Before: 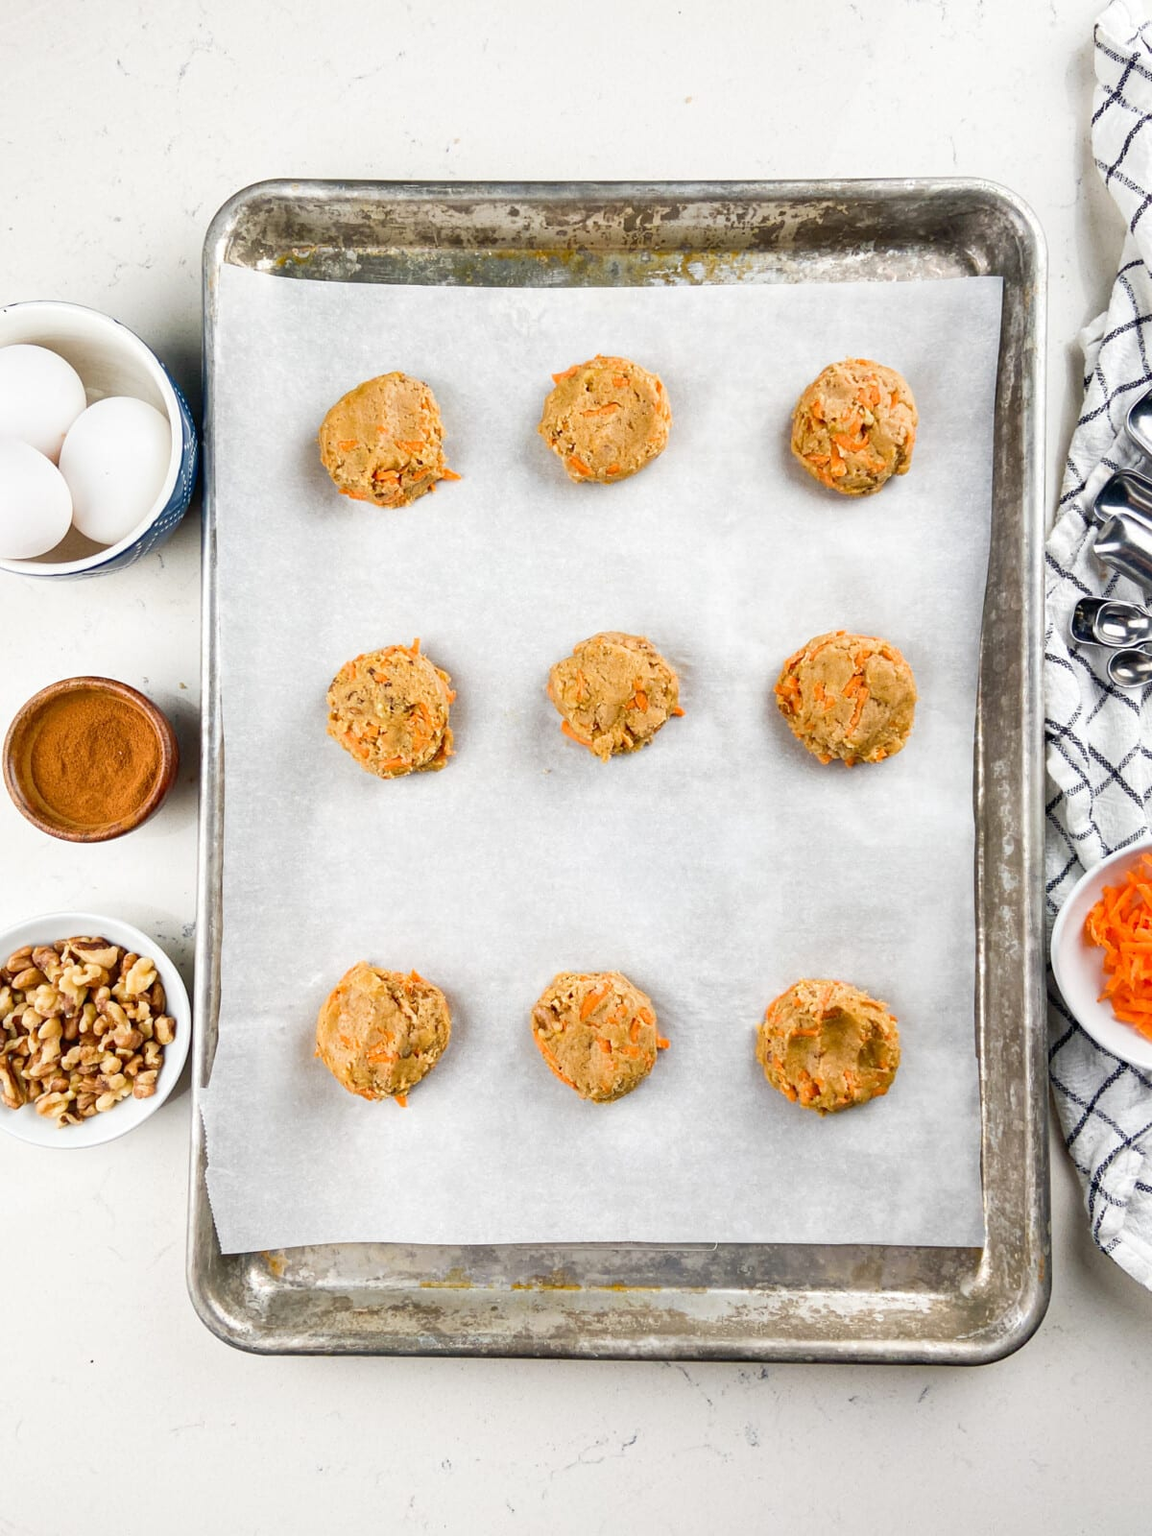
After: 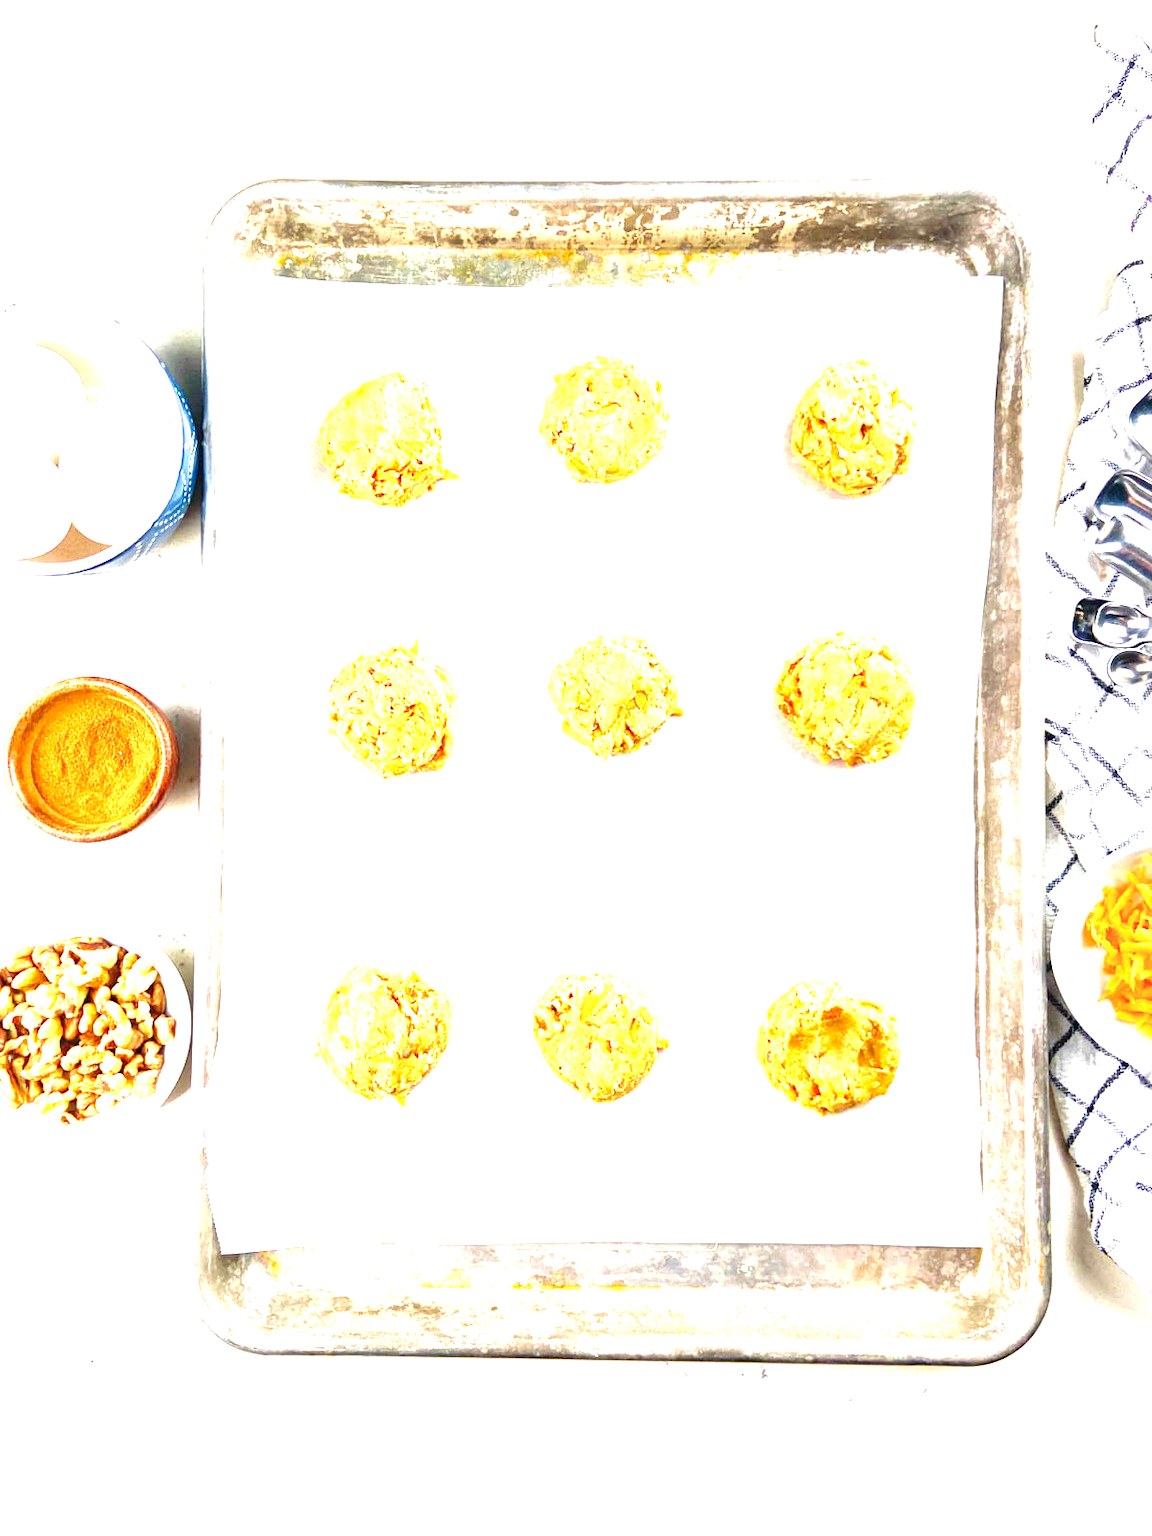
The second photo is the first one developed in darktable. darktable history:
exposure: black level correction 0, exposure 2.113 EV, compensate exposure bias true, compensate highlight preservation false
contrast brightness saturation: contrast 0.035, saturation 0.069
velvia: on, module defaults
